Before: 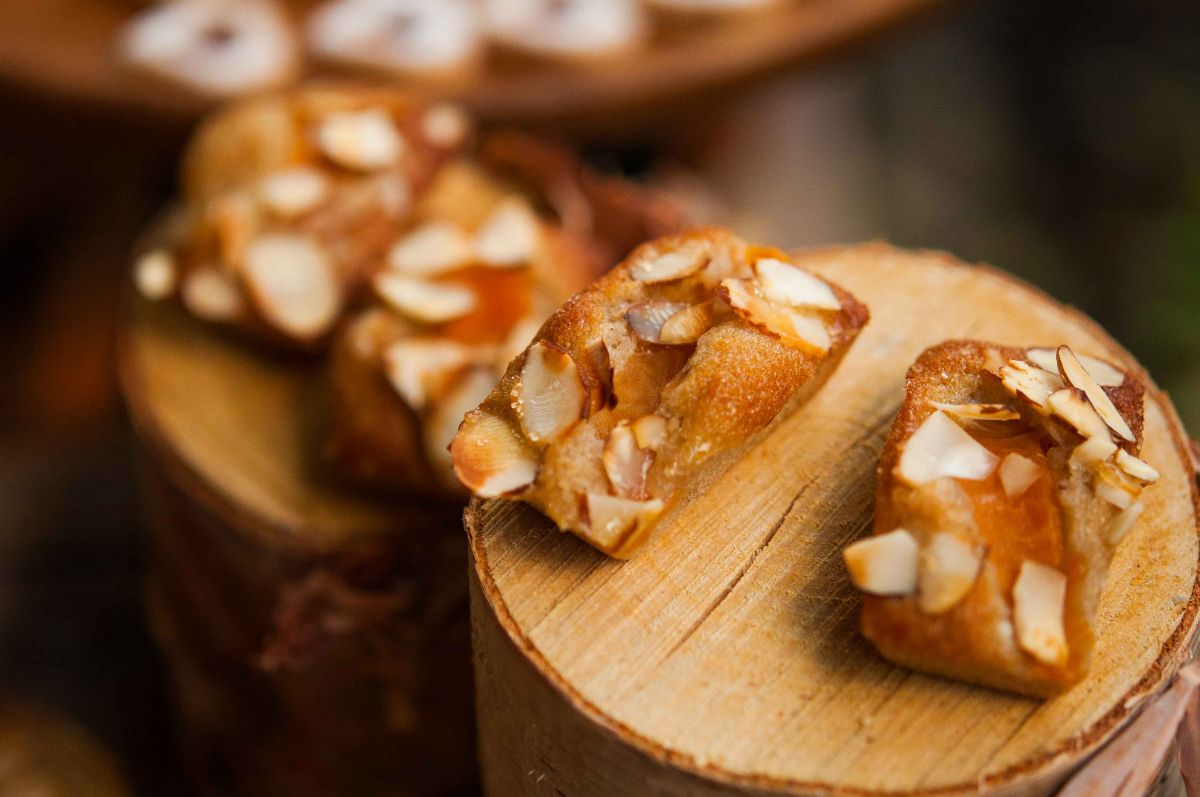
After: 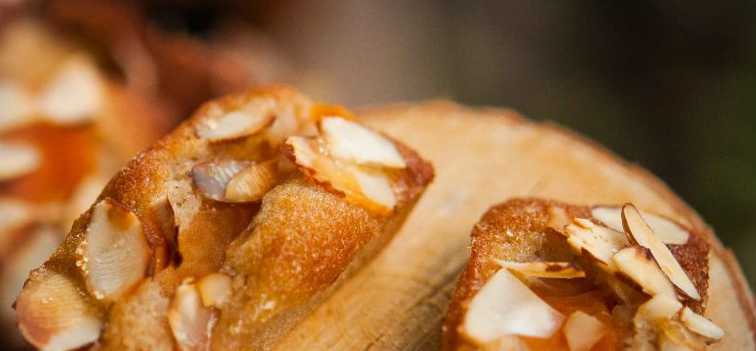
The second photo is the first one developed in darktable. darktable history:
vignetting: fall-off start 89.06%, fall-off radius 43.97%, width/height ratio 1.155
crop: left 36.3%, top 17.906%, right 0.677%, bottom 37.934%
